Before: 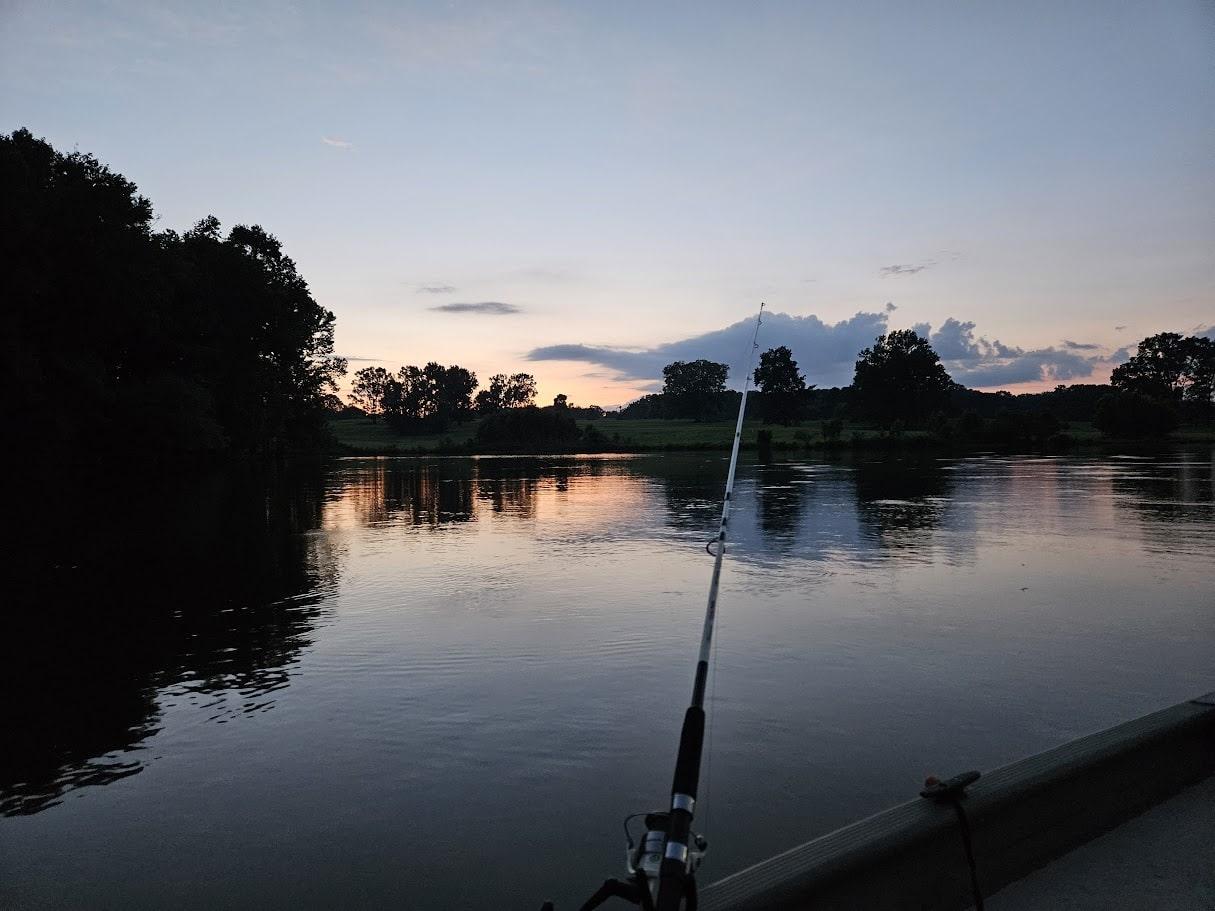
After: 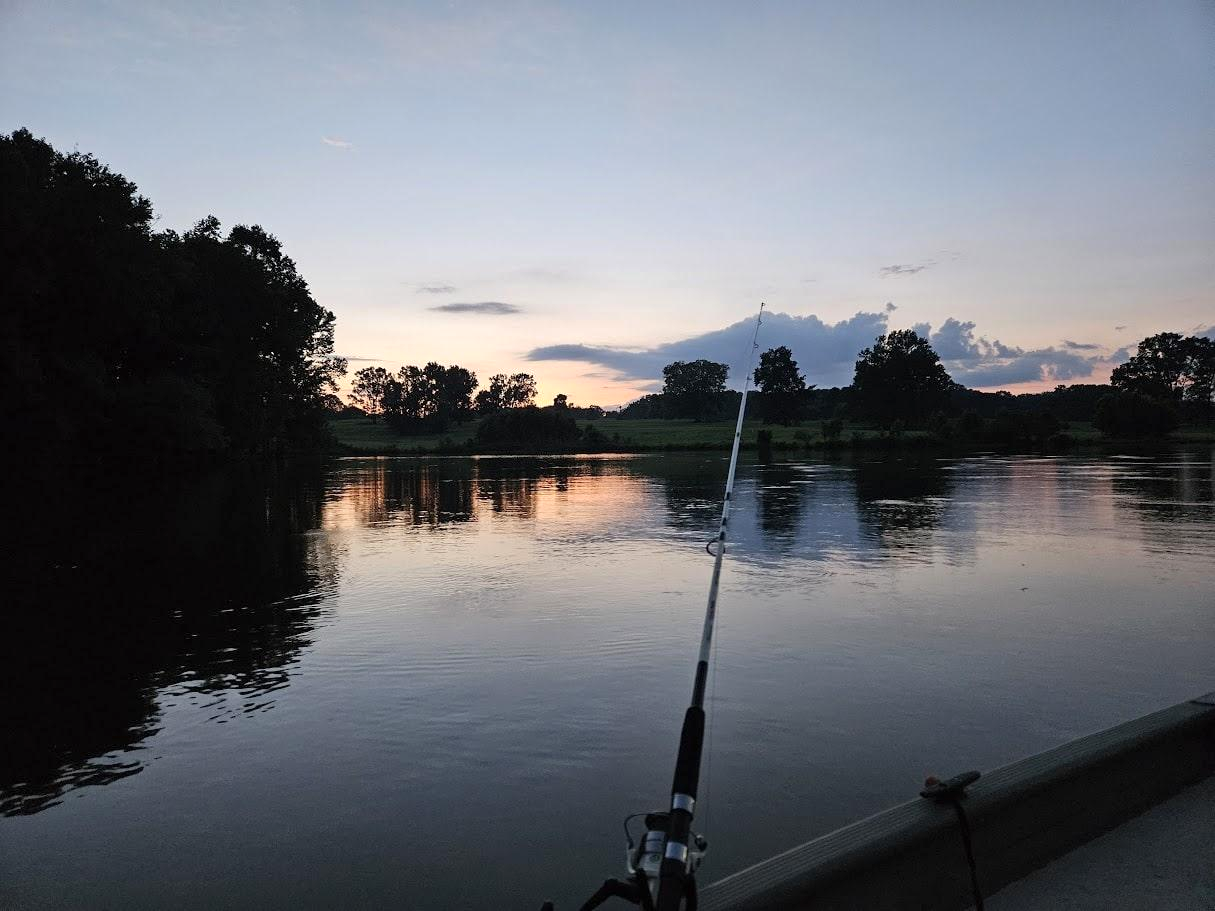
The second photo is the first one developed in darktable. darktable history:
exposure: exposure 0.171 EV, compensate highlight preservation false
shadows and highlights: shadows 25.2, highlights -23.59
